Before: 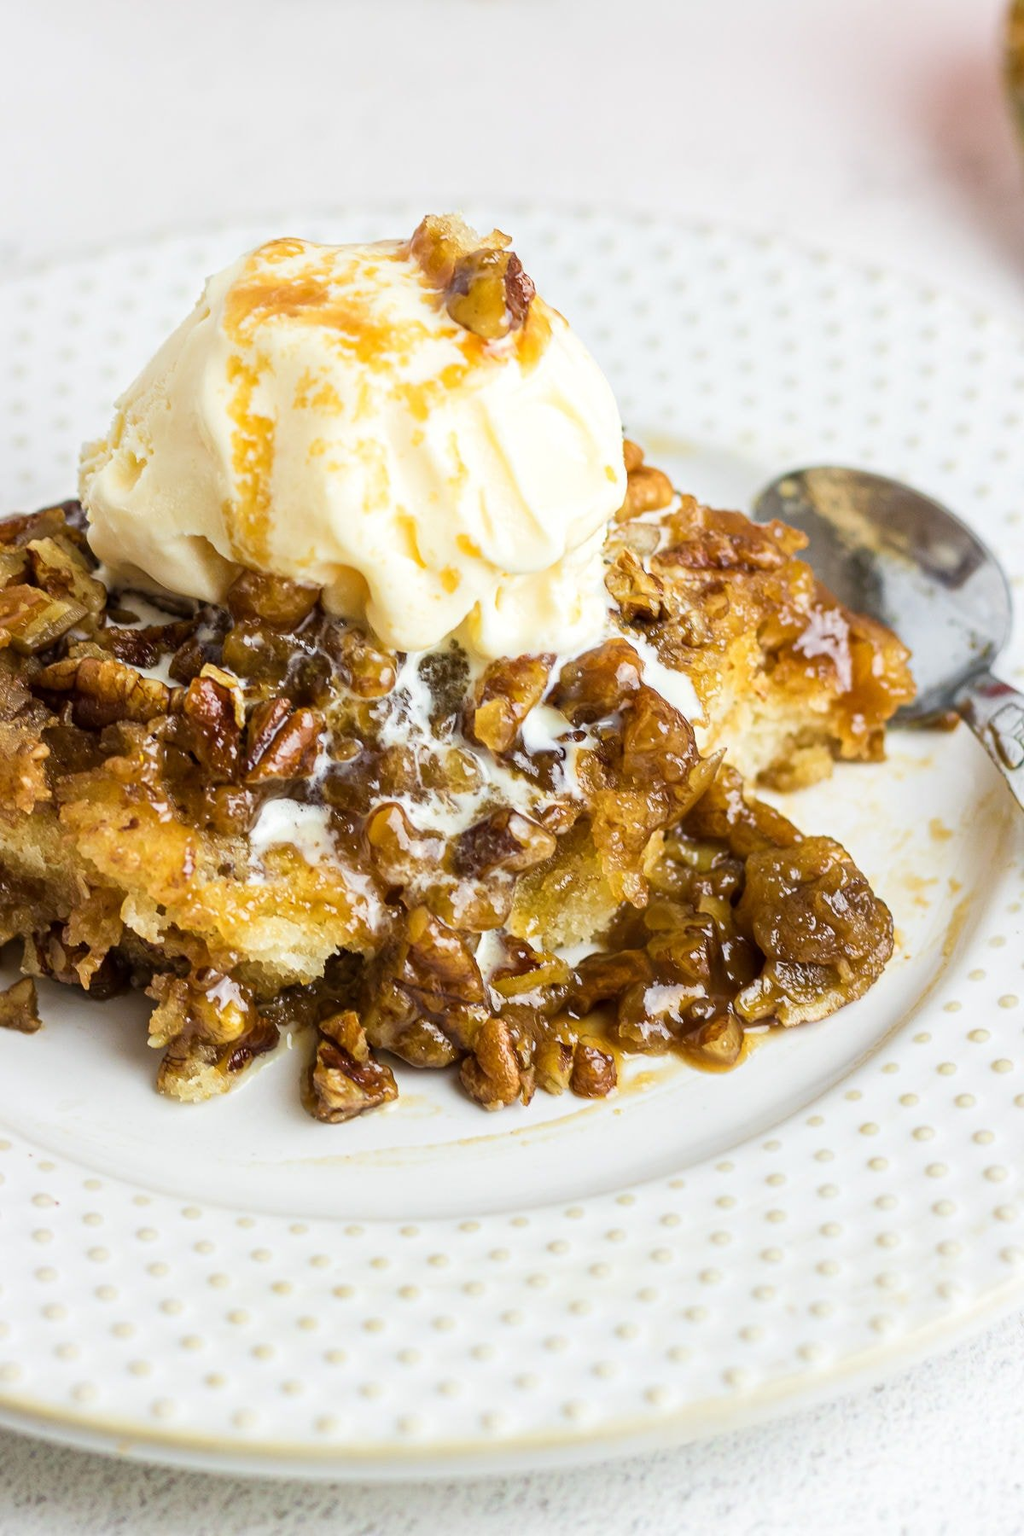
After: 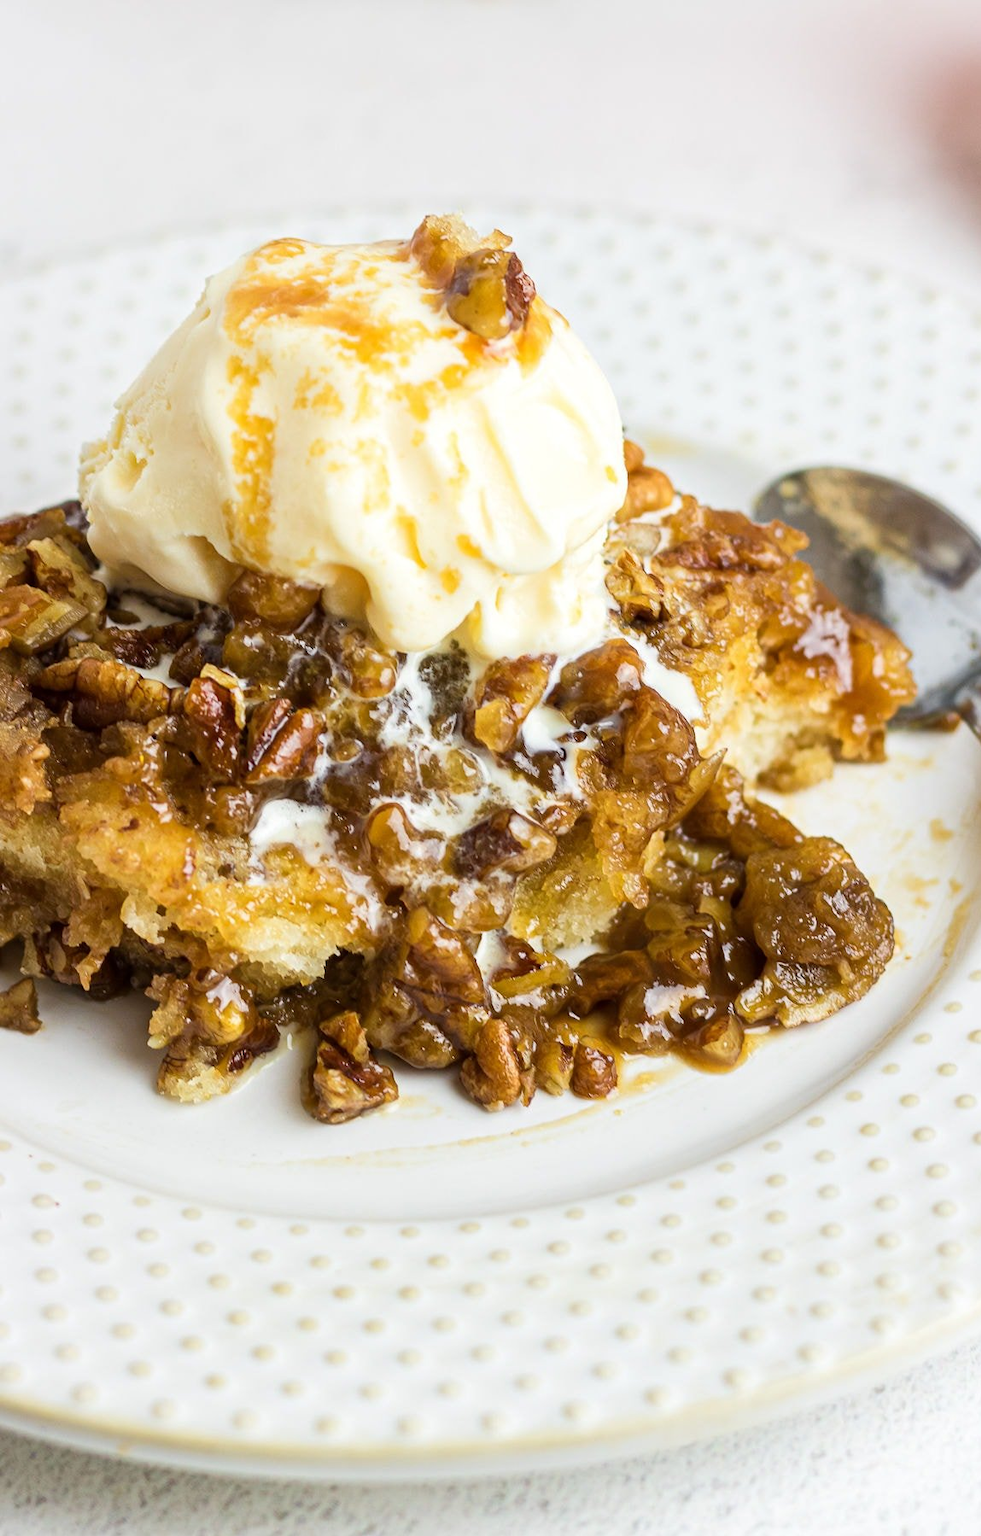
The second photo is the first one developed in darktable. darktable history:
crop: right 4.201%, bottom 0.027%
